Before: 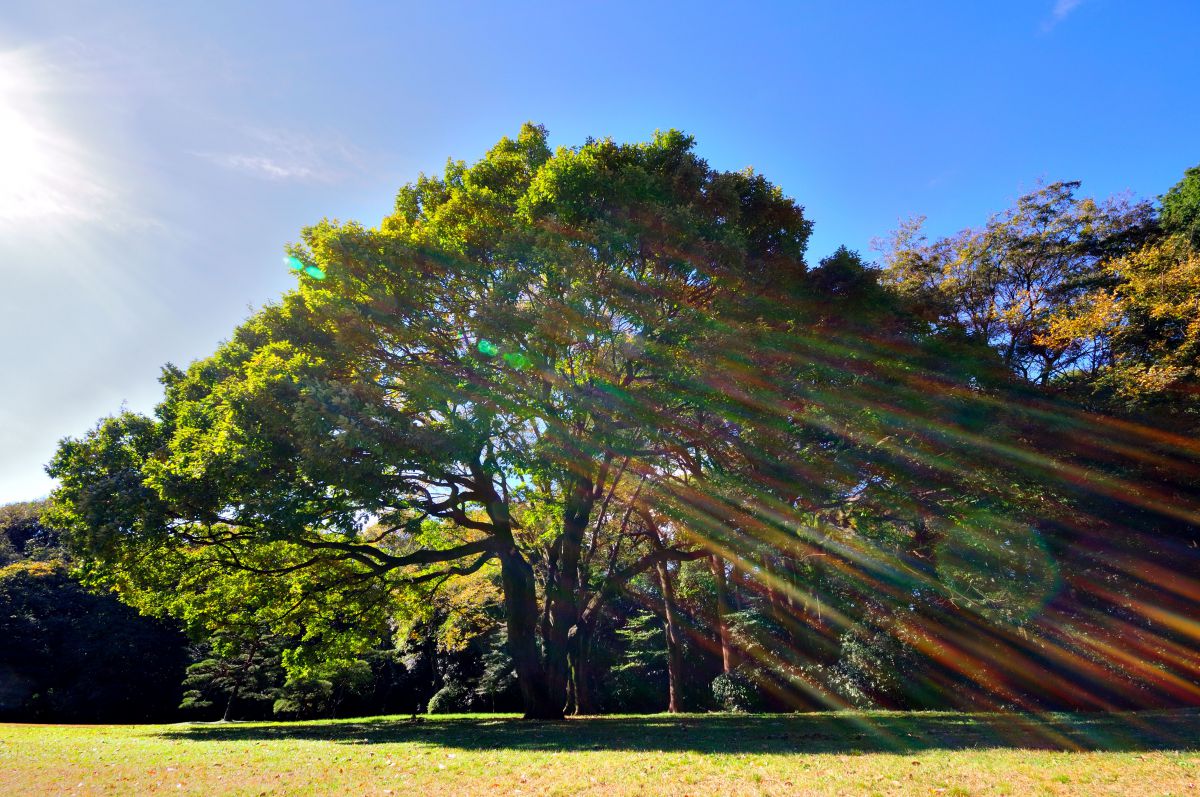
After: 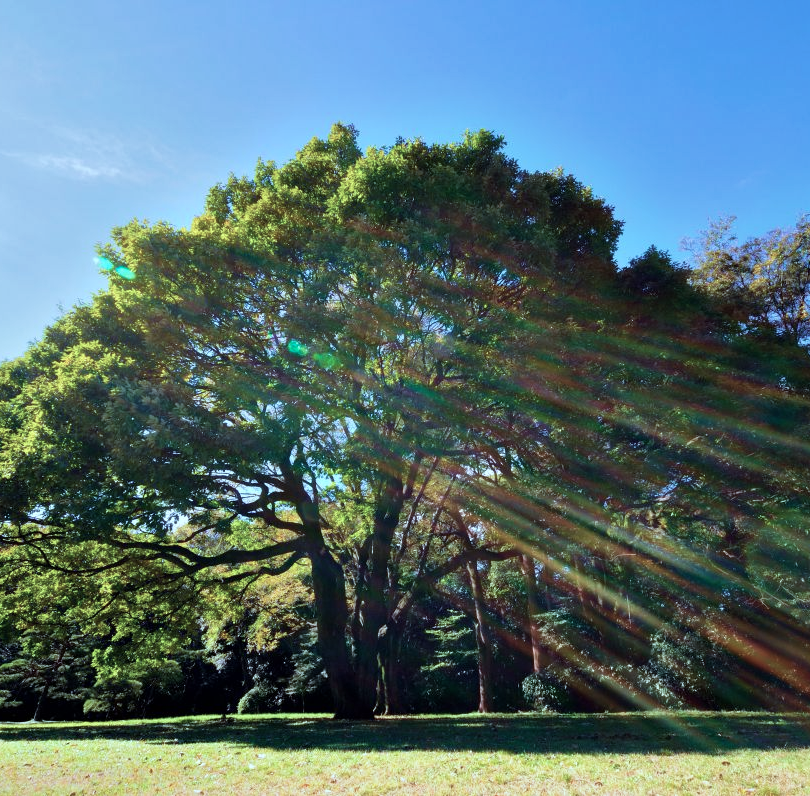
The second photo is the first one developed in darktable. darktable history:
crop and rotate: left 15.836%, right 16.645%
velvia: on, module defaults
color correction: highlights a* -12.78, highlights b* -17.42, saturation 0.701
tone equalizer: luminance estimator HSV value / RGB max
